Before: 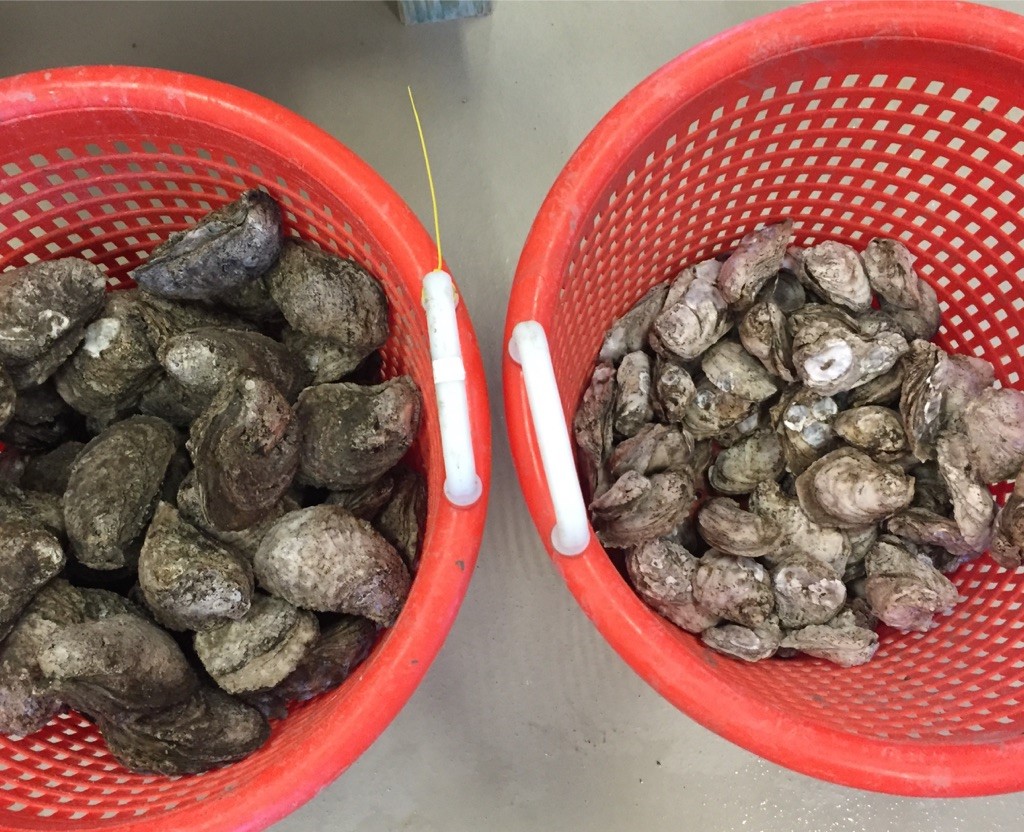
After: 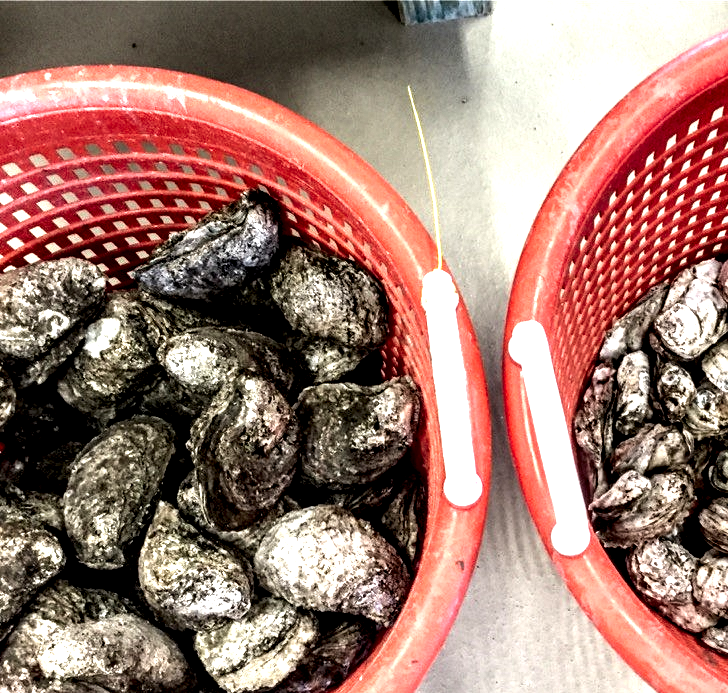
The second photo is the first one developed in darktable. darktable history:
local contrast: highlights 115%, shadows 42%, detail 293%
crop: right 28.885%, bottom 16.626%
exposure: black level correction 0, exposure 0.7 EV, compensate exposure bias true, compensate highlight preservation false
